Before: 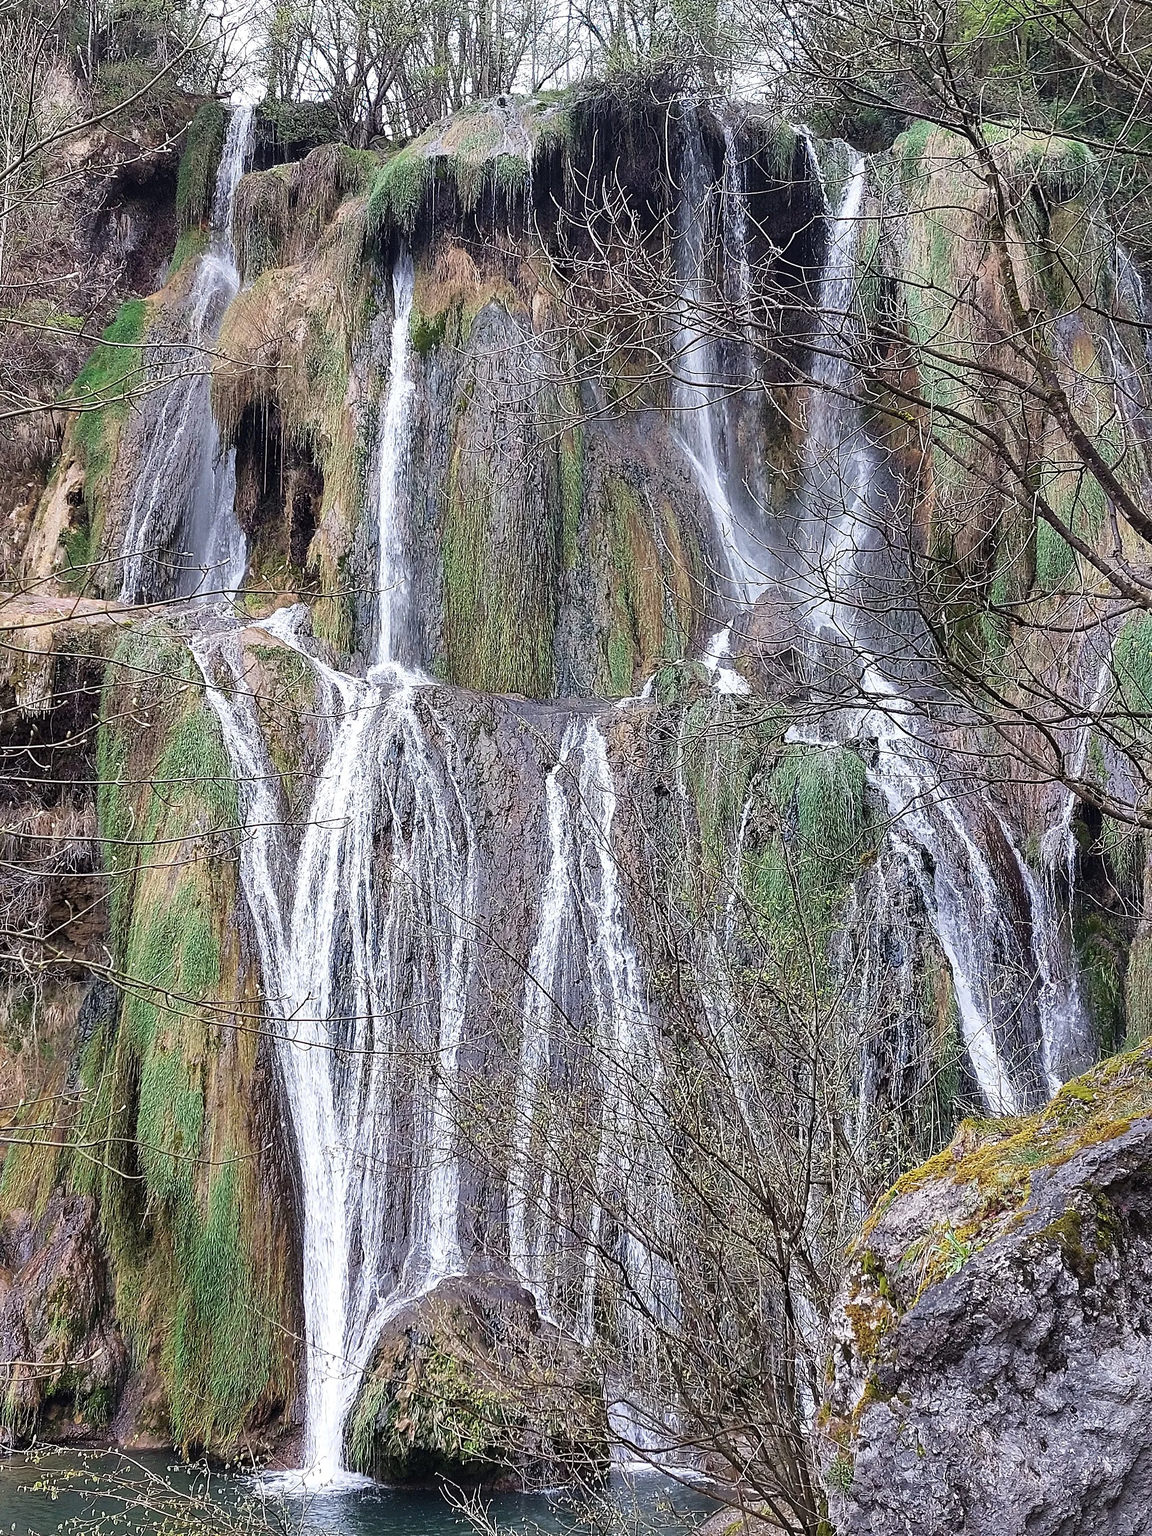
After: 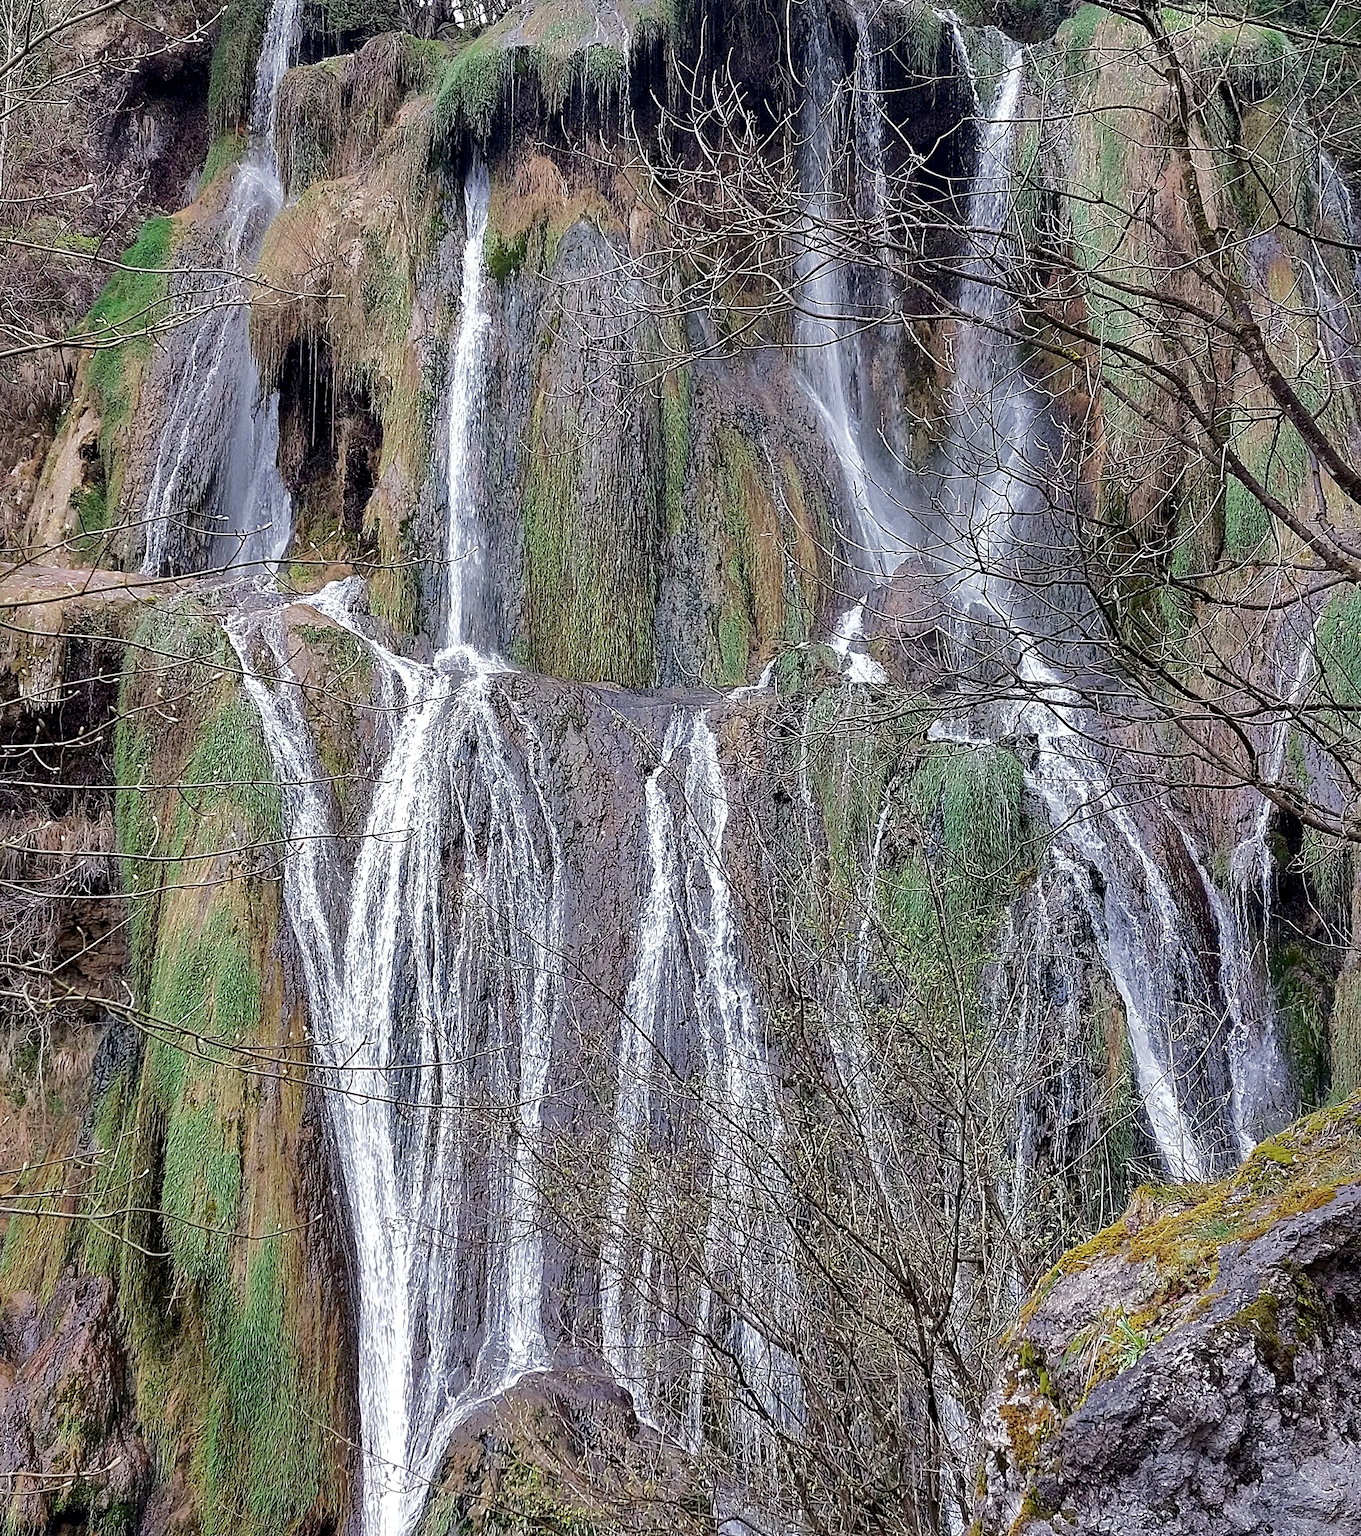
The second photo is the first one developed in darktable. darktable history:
exposure: black level correction 0.007, exposure 0.088 EV, compensate highlight preservation false
crop: top 7.597%, bottom 7.807%
shadows and highlights: shadows -18.49, highlights -73.21, highlights color adjustment 0.347%
